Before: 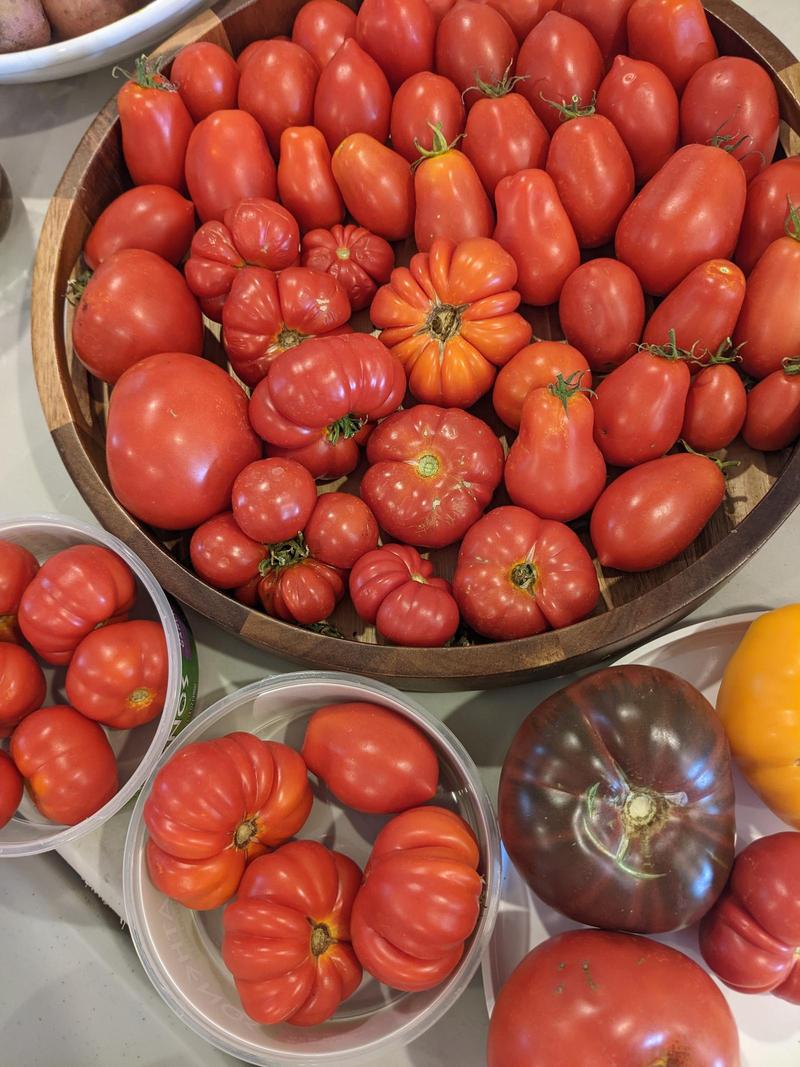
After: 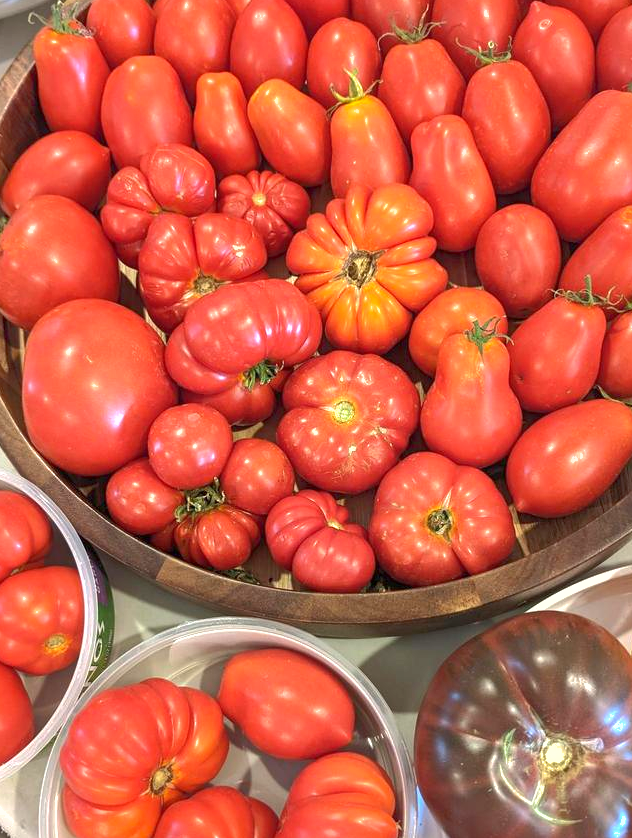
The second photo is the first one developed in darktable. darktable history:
exposure: exposure 0.942 EV, compensate highlight preservation false
contrast brightness saturation: contrast 0.083, saturation 0.017
shadows and highlights: on, module defaults
crop and rotate: left 10.547%, top 5.126%, right 10.404%, bottom 16.298%
